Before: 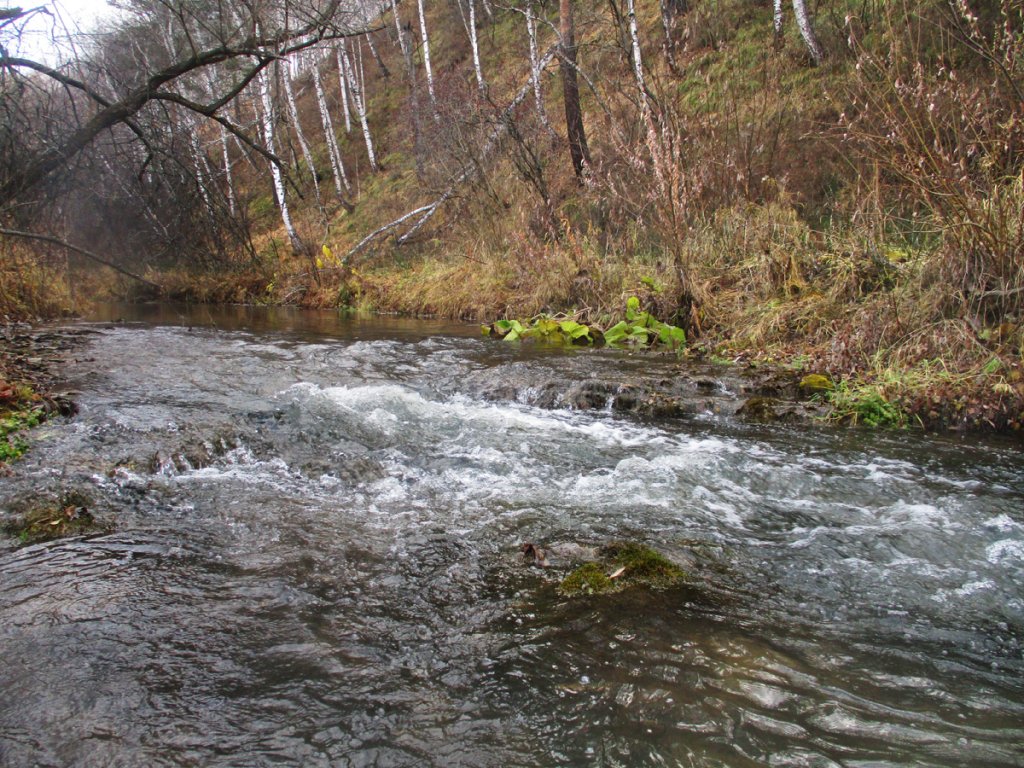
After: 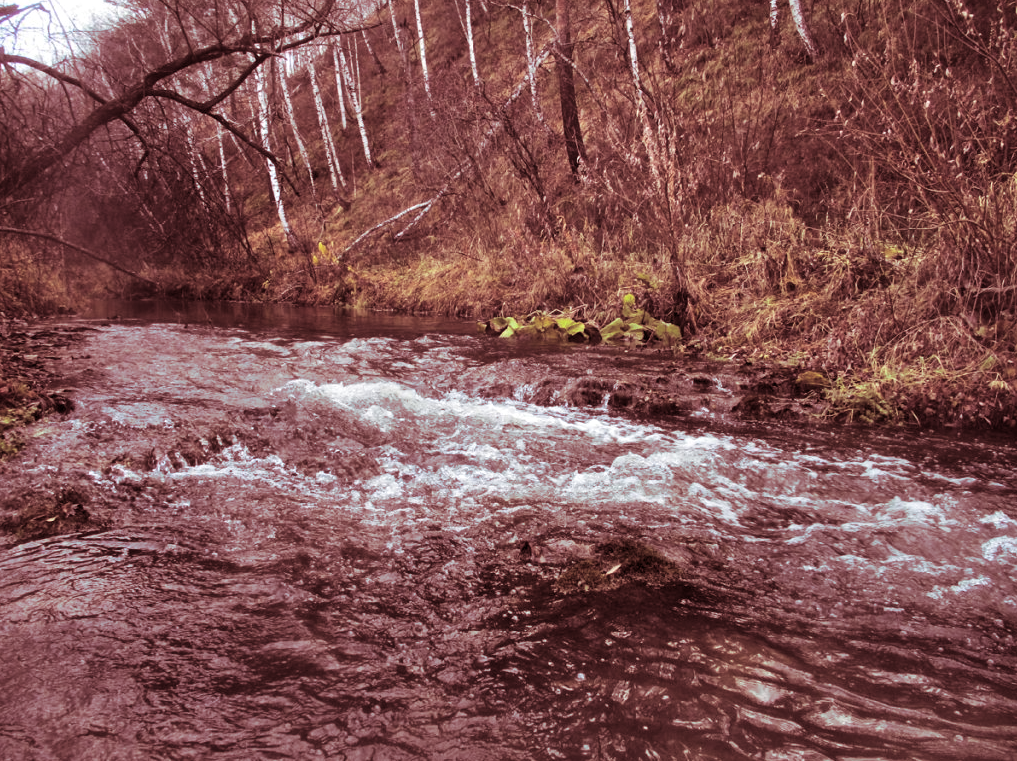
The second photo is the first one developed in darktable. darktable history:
crop: left 0.434%, top 0.485%, right 0.244%, bottom 0.386%
local contrast: mode bilateral grid, contrast 20, coarseness 50, detail 132%, midtone range 0.2
split-toning: highlights › saturation 0, balance -61.83
